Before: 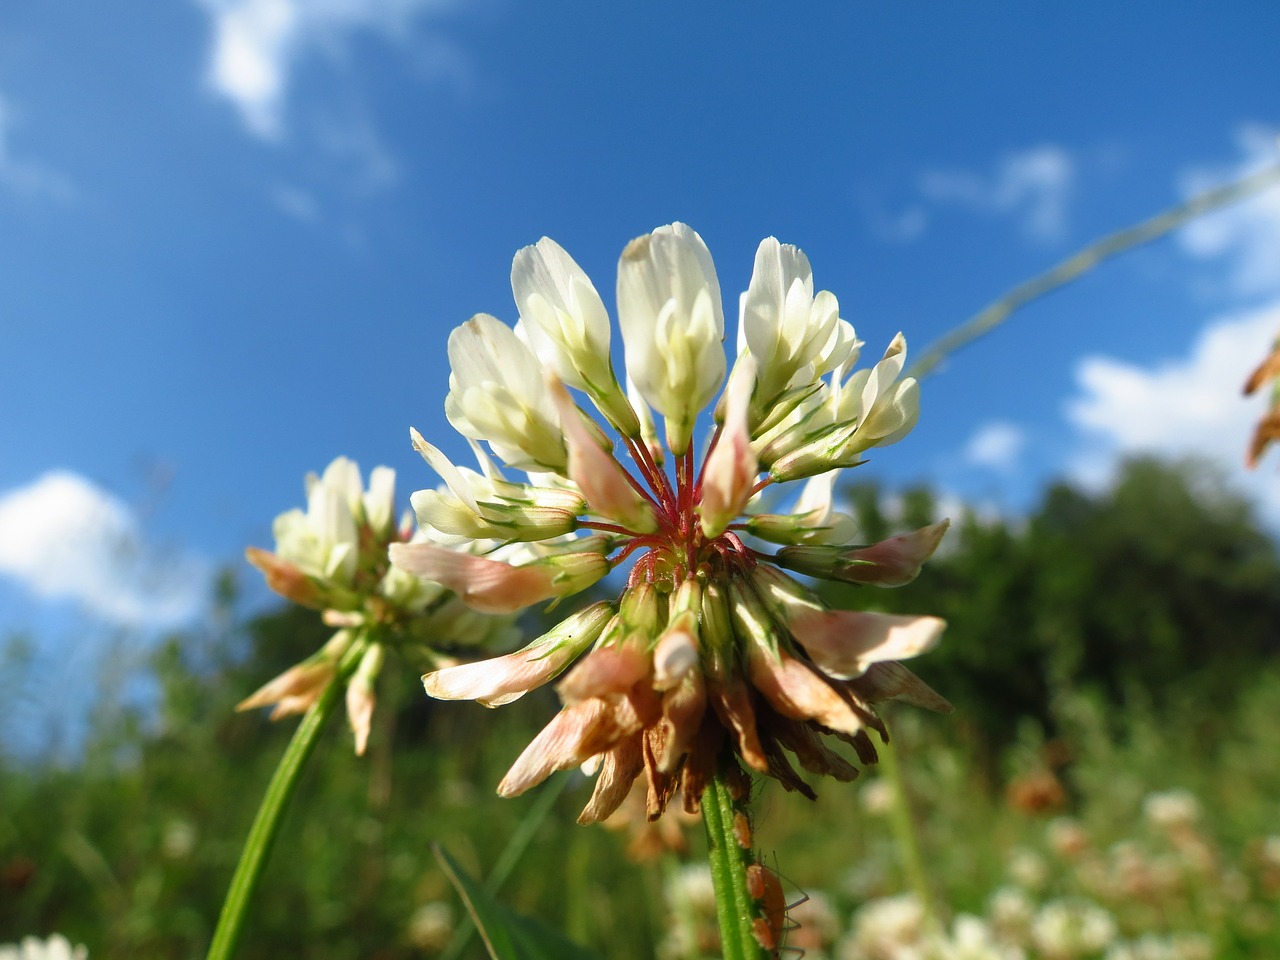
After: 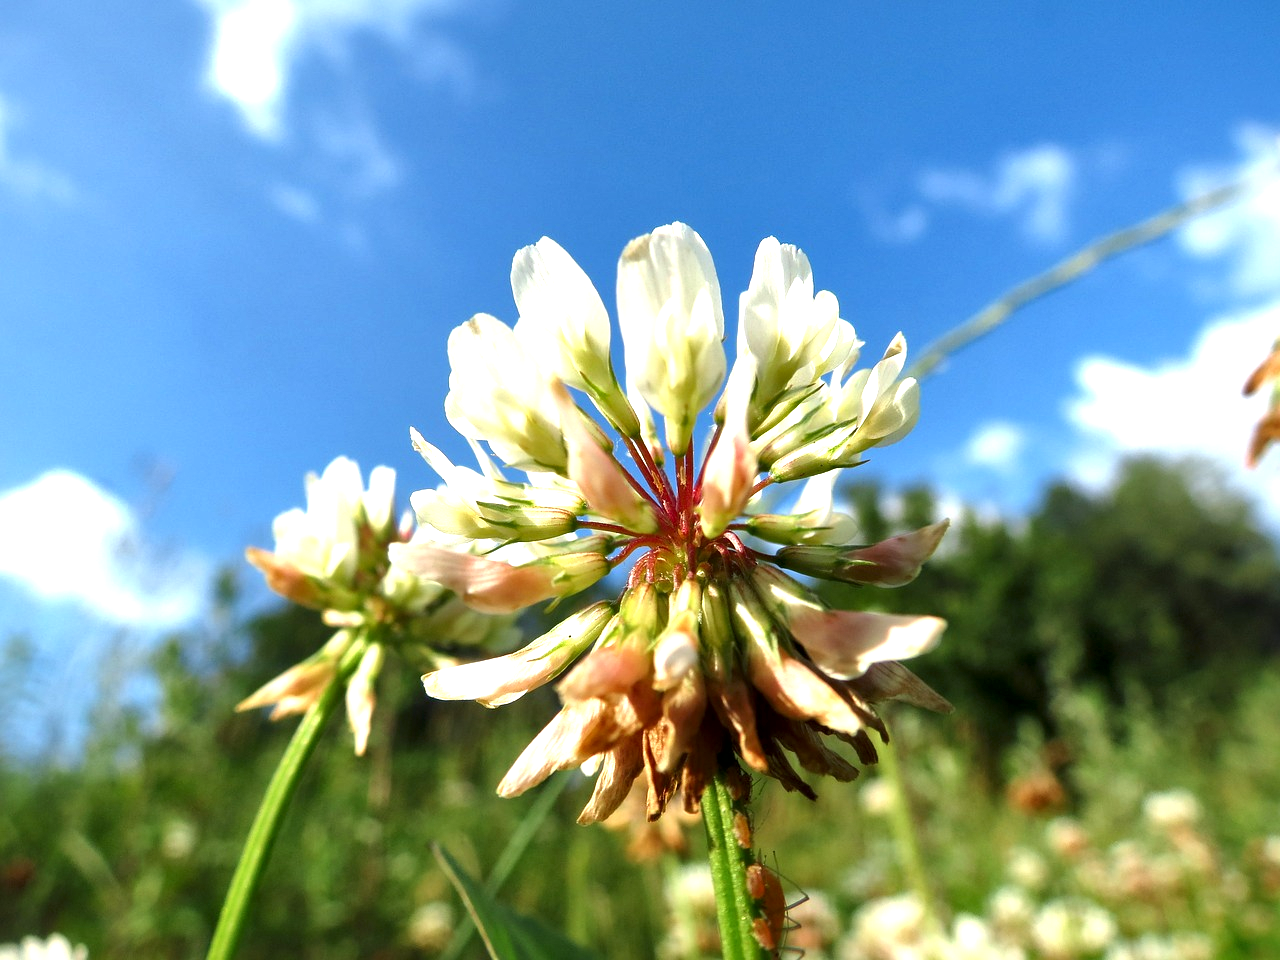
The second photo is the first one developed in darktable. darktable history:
exposure: exposure 0.748 EV, compensate exposure bias true, compensate highlight preservation false
local contrast: mode bilateral grid, contrast 25, coarseness 59, detail 152%, midtone range 0.2
